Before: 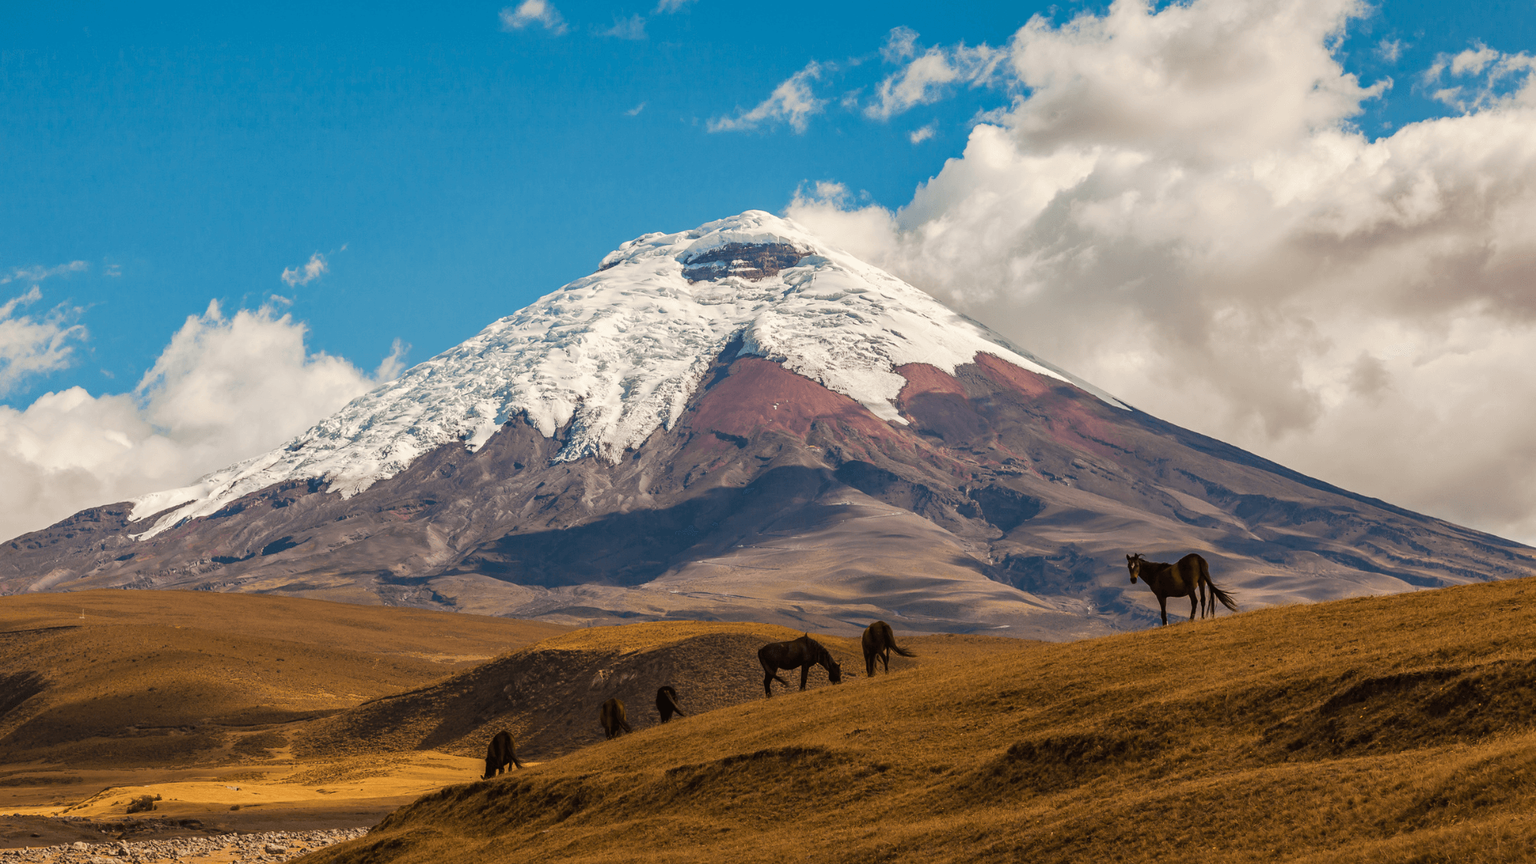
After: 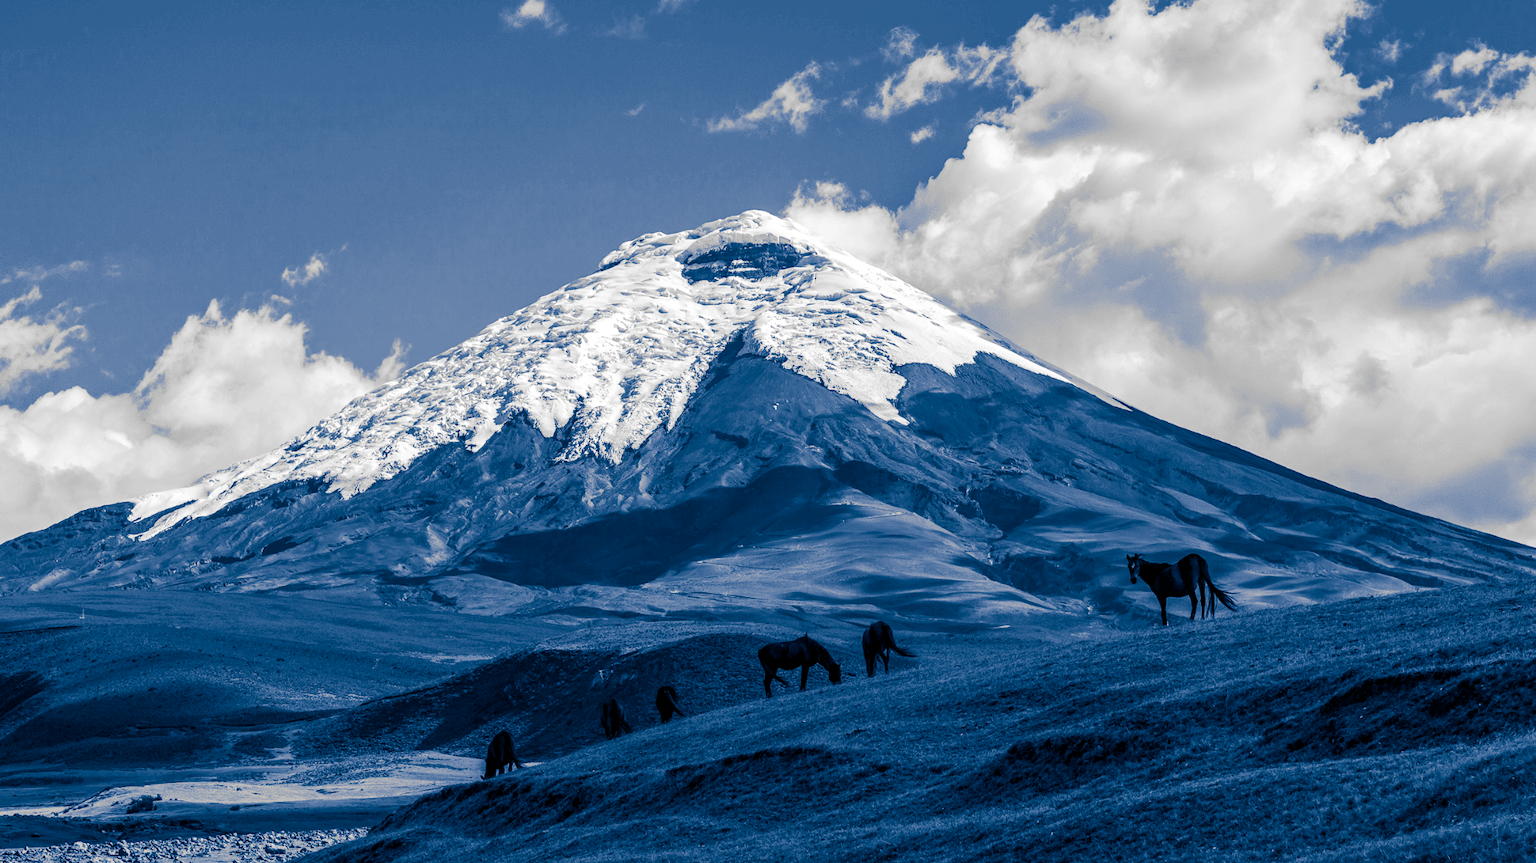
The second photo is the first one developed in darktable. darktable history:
crop: bottom 0.071%
split-toning: shadows › hue 226.8°, shadows › saturation 1, highlights › saturation 0, balance -61.41
shadows and highlights: shadows -30, highlights 30
contrast brightness saturation: saturation -1
local contrast: on, module defaults
